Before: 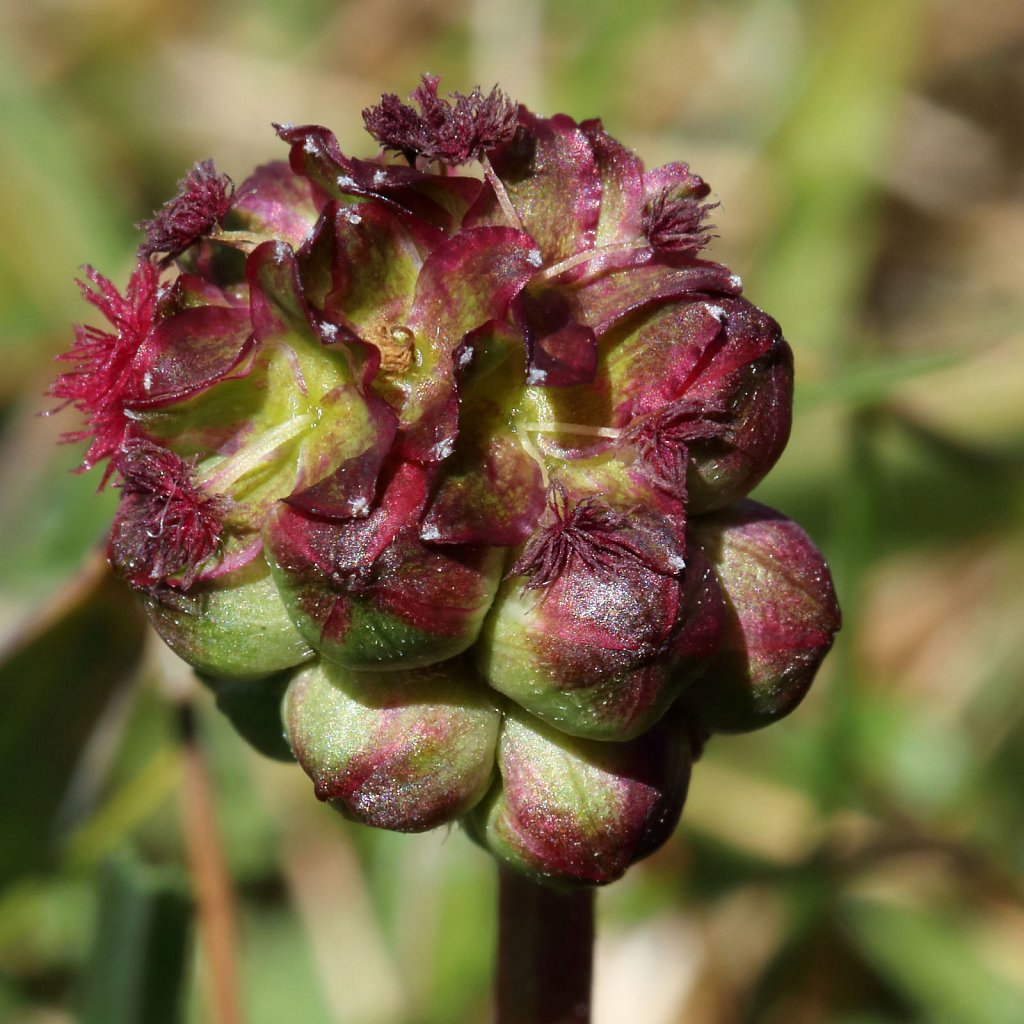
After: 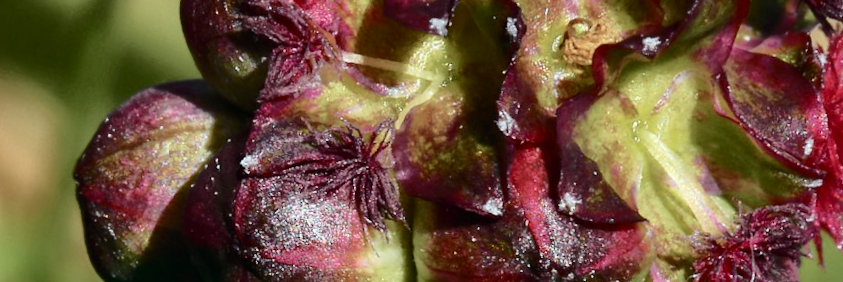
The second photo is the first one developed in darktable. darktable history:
crop and rotate: angle 16.12°, top 30.835%, bottom 35.653%
tone equalizer: on, module defaults
shadows and highlights: shadows 37.27, highlights -28.18, soften with gaussian
rotate and perspective: rotation -1.24°, automatic cropping off
tone curve: curves: ch0 [(0, 0) (0.081, 0.044) (0.185, 0.13) (0.283, 0.238) (0.416, 0.449) (0.495, 0.524) (0.686, 0.743) (0.826, 0.865) (0.978, 0.988)]; ch1 [(0, 0) (0.147, 0.166) (0.321, 0.362) (0.371, 0.402) (0.423, 0.442) (0.479, 0.472) (0.505, 0.497) (0.521, 0.506) (0.551, 0.537) (0.586, 0.574) (0.625, 0.618) (0.68, 0.681) (1, 1)]; ch2 [(0, 0) (0.346, 0.362) (0.404, 0.427) (0.502, 0.495) (0.531, 0.513) (0.547, 0.533) (0.582, 0.596) (0.629, 0.631) (0.717, 0.678) (1, 1)], color space Lab, independent channels, preserve colors none
